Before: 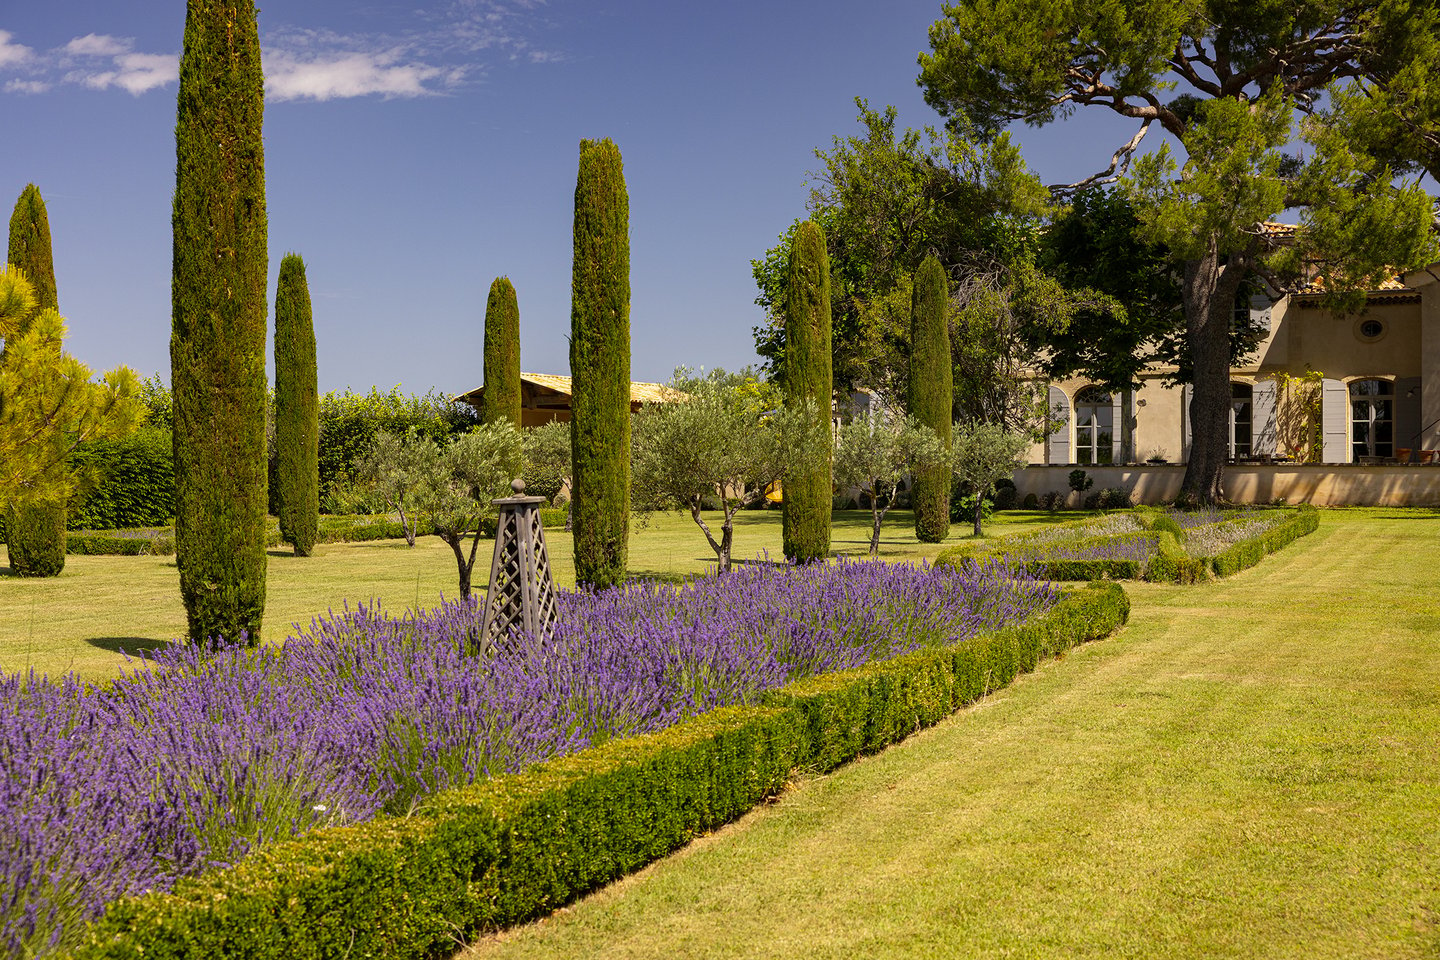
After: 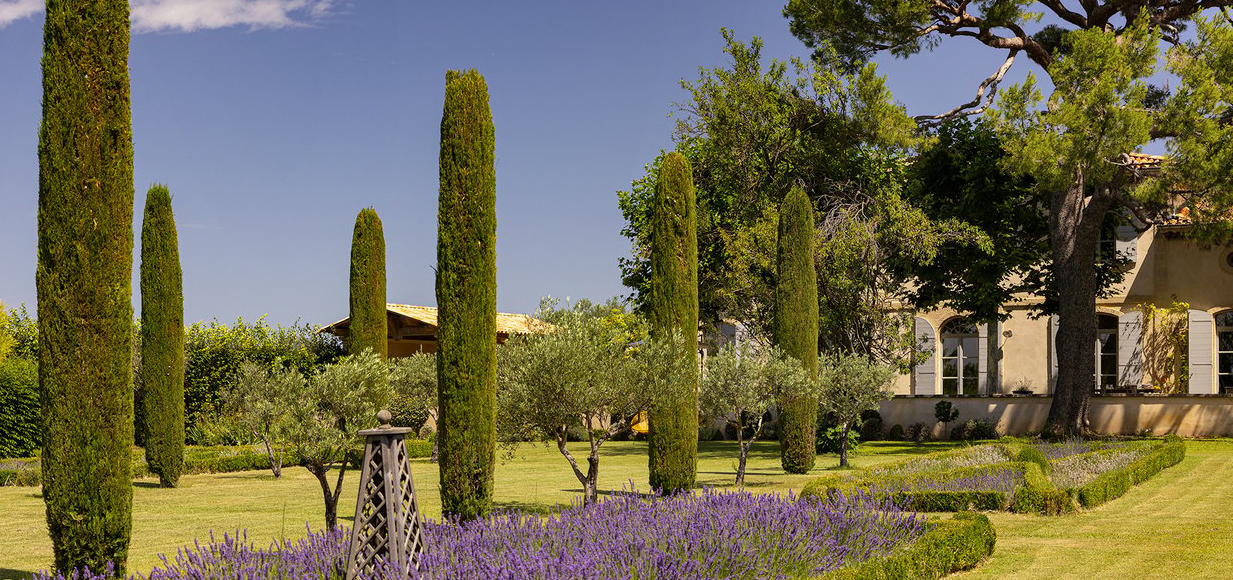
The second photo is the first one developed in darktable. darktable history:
shadows and highlights: soften with gaussian
crop and rotate: left 9.345%, top 7.22%, right 4.982%, bottom 32.331%
